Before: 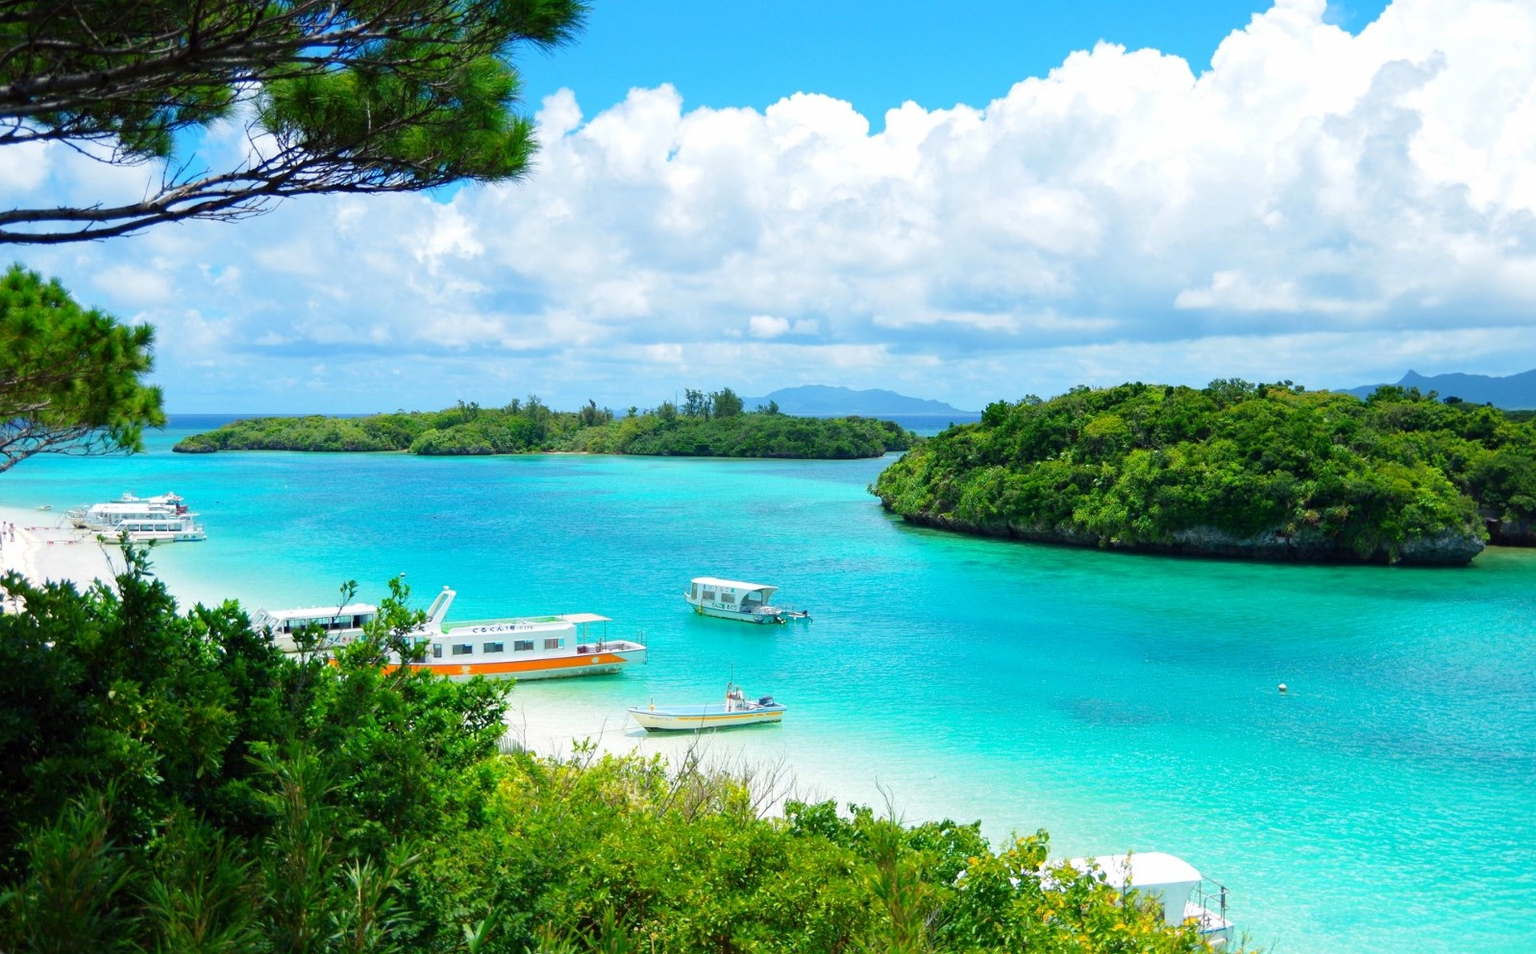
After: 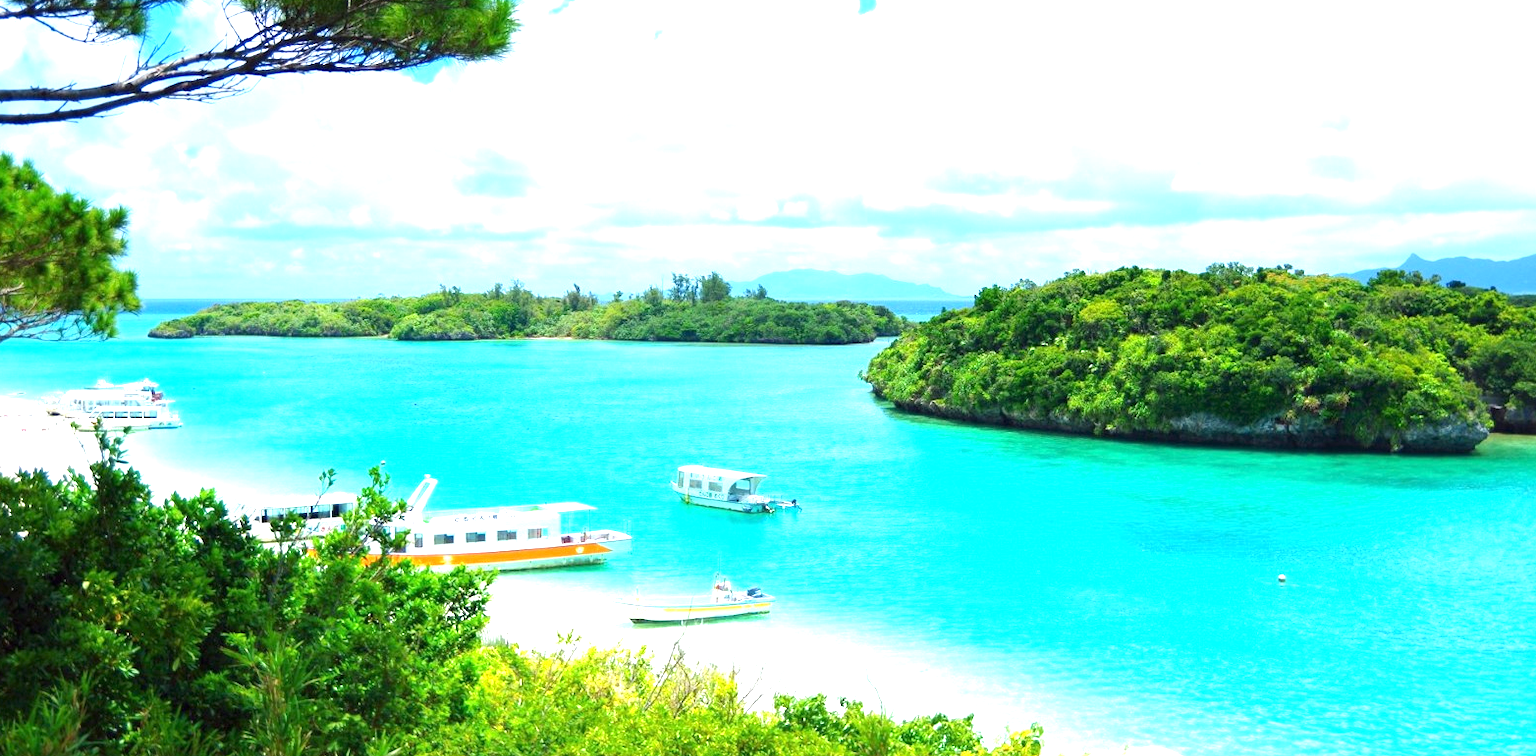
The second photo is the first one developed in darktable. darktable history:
crop and rotate: left 1.853%, top 12.817%, right 0.241%, bottom 9.61%
exposure: black level correction 0, exposure 1.2 EV, compensate exposure bias true, compensate highlight preservation false
